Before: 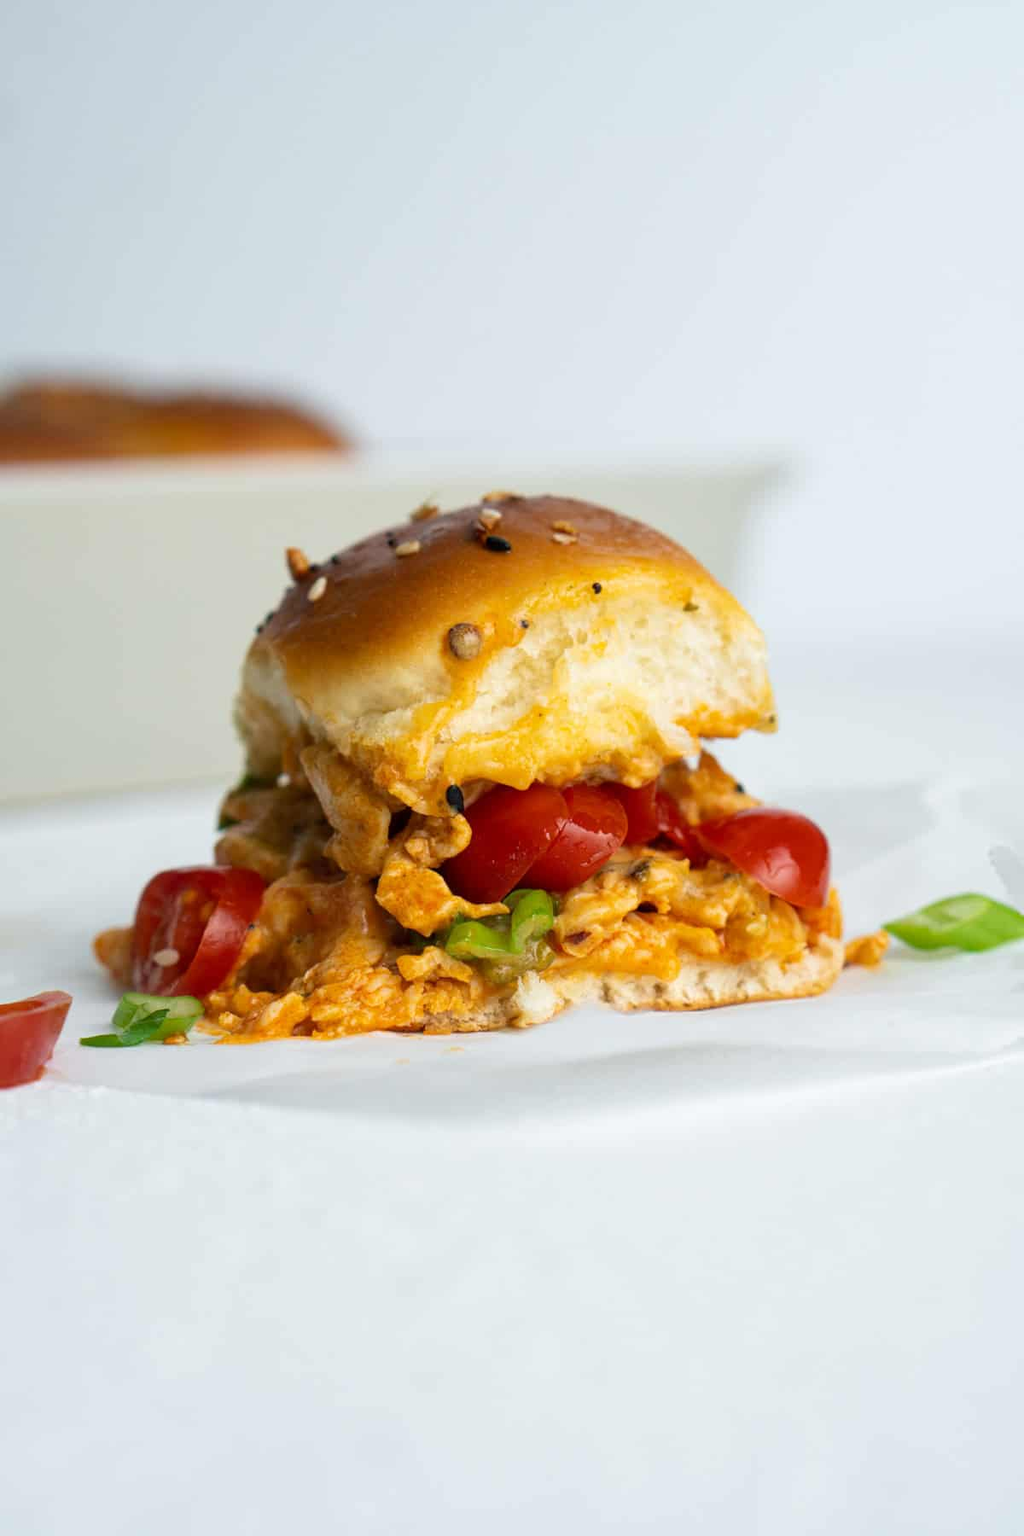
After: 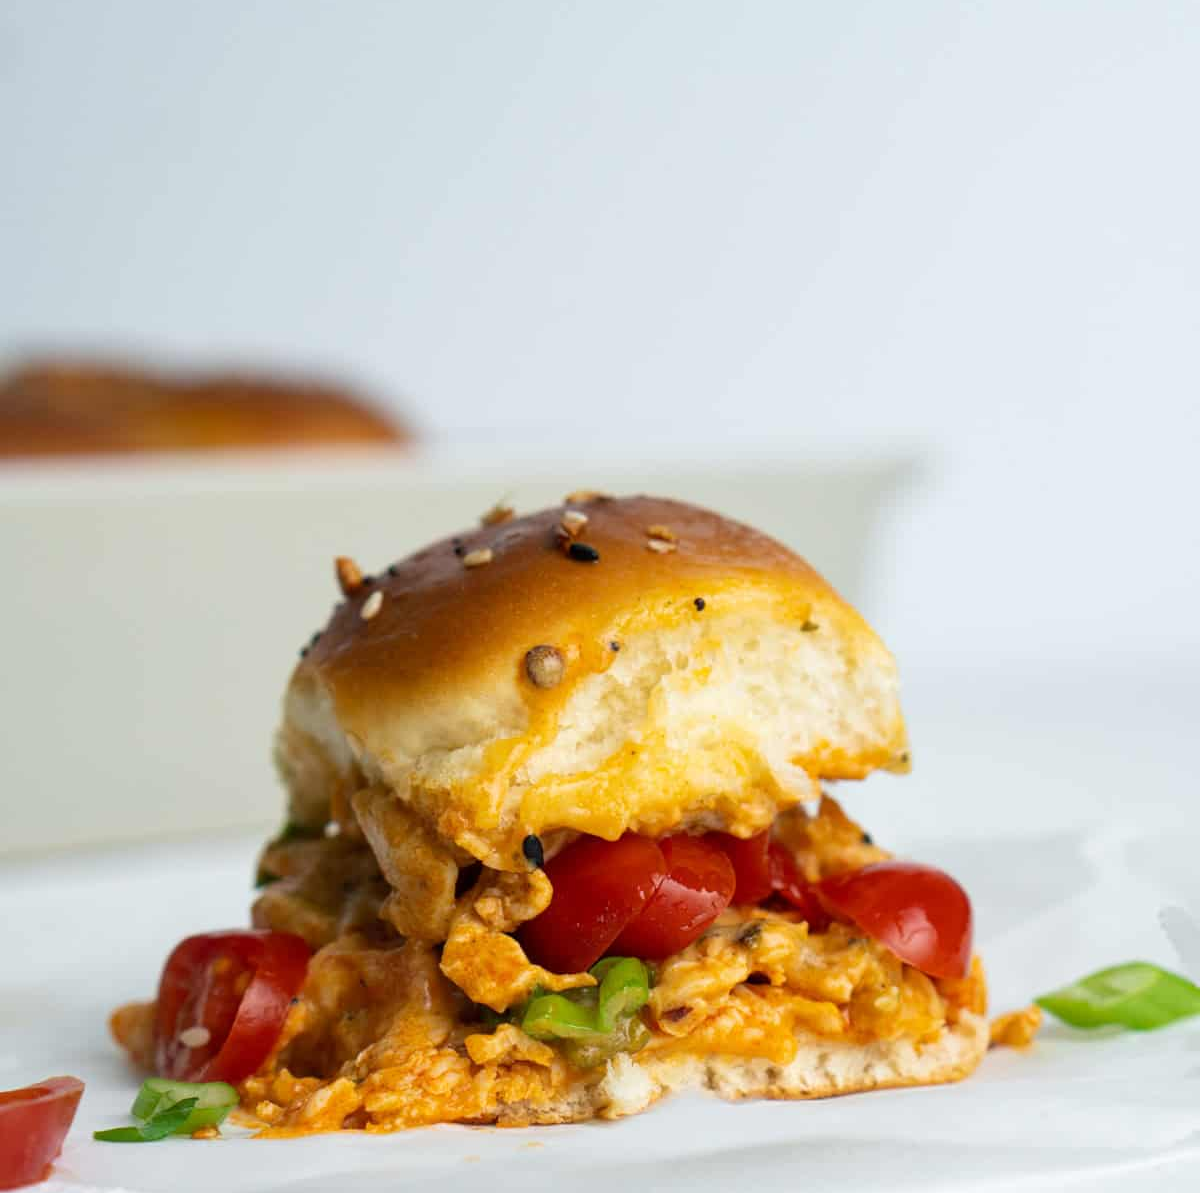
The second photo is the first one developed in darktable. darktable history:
crop and rotate: top 4.735%, bottom 28.942%
